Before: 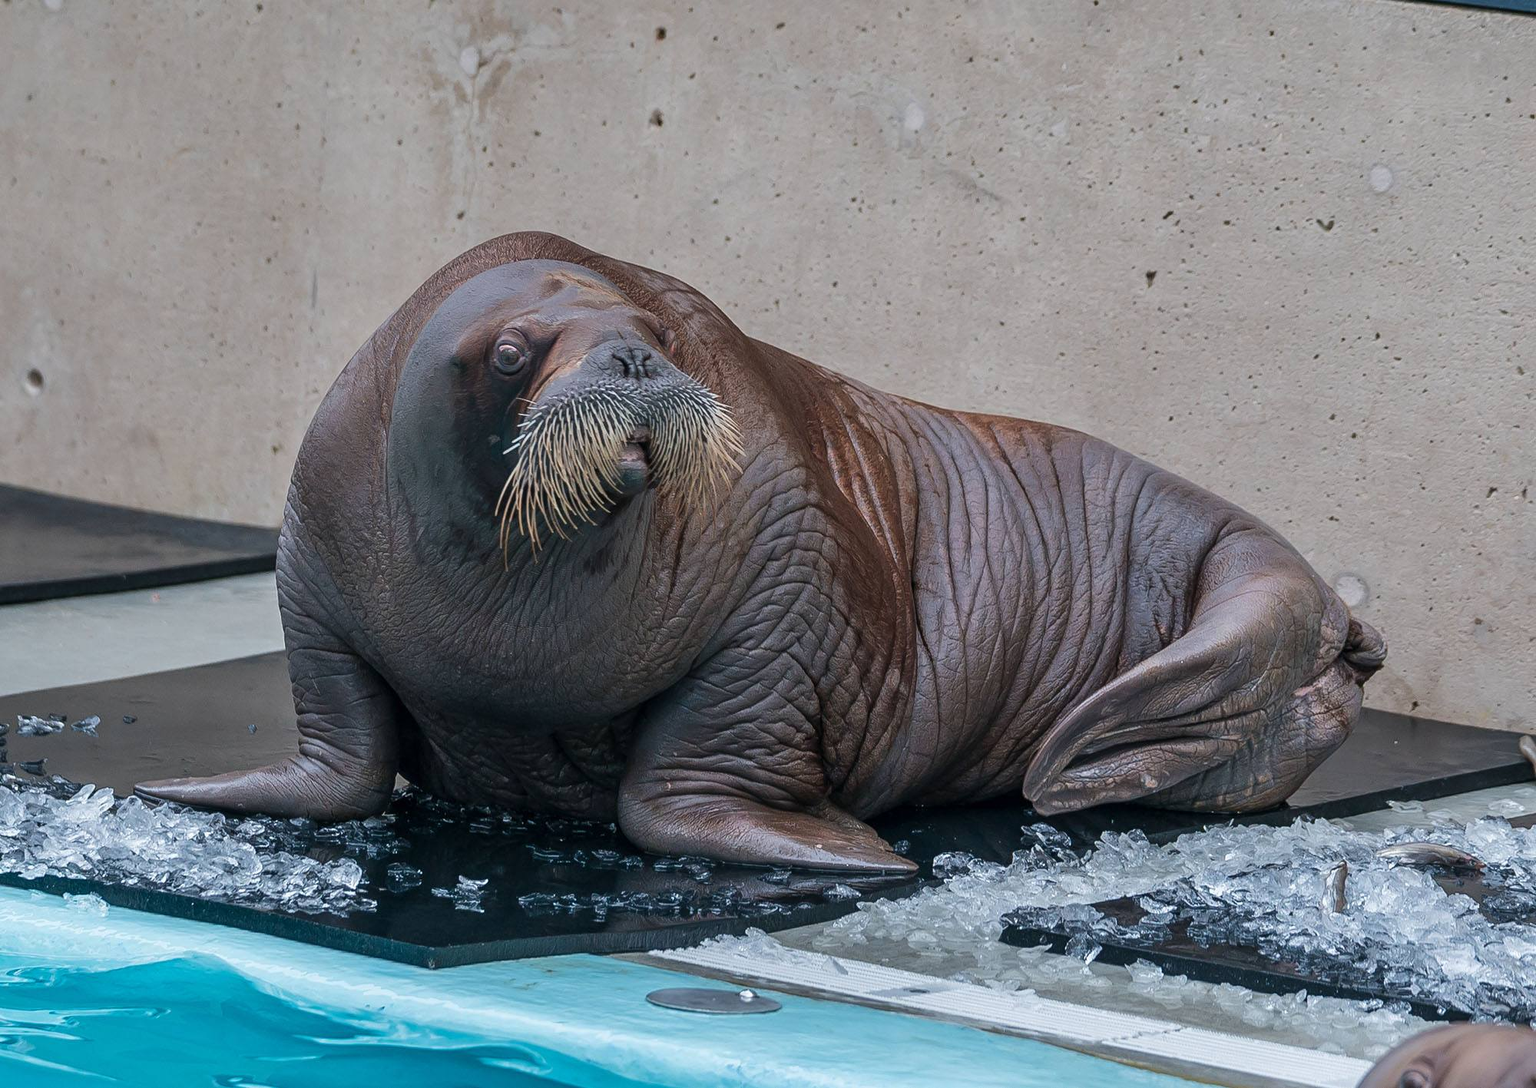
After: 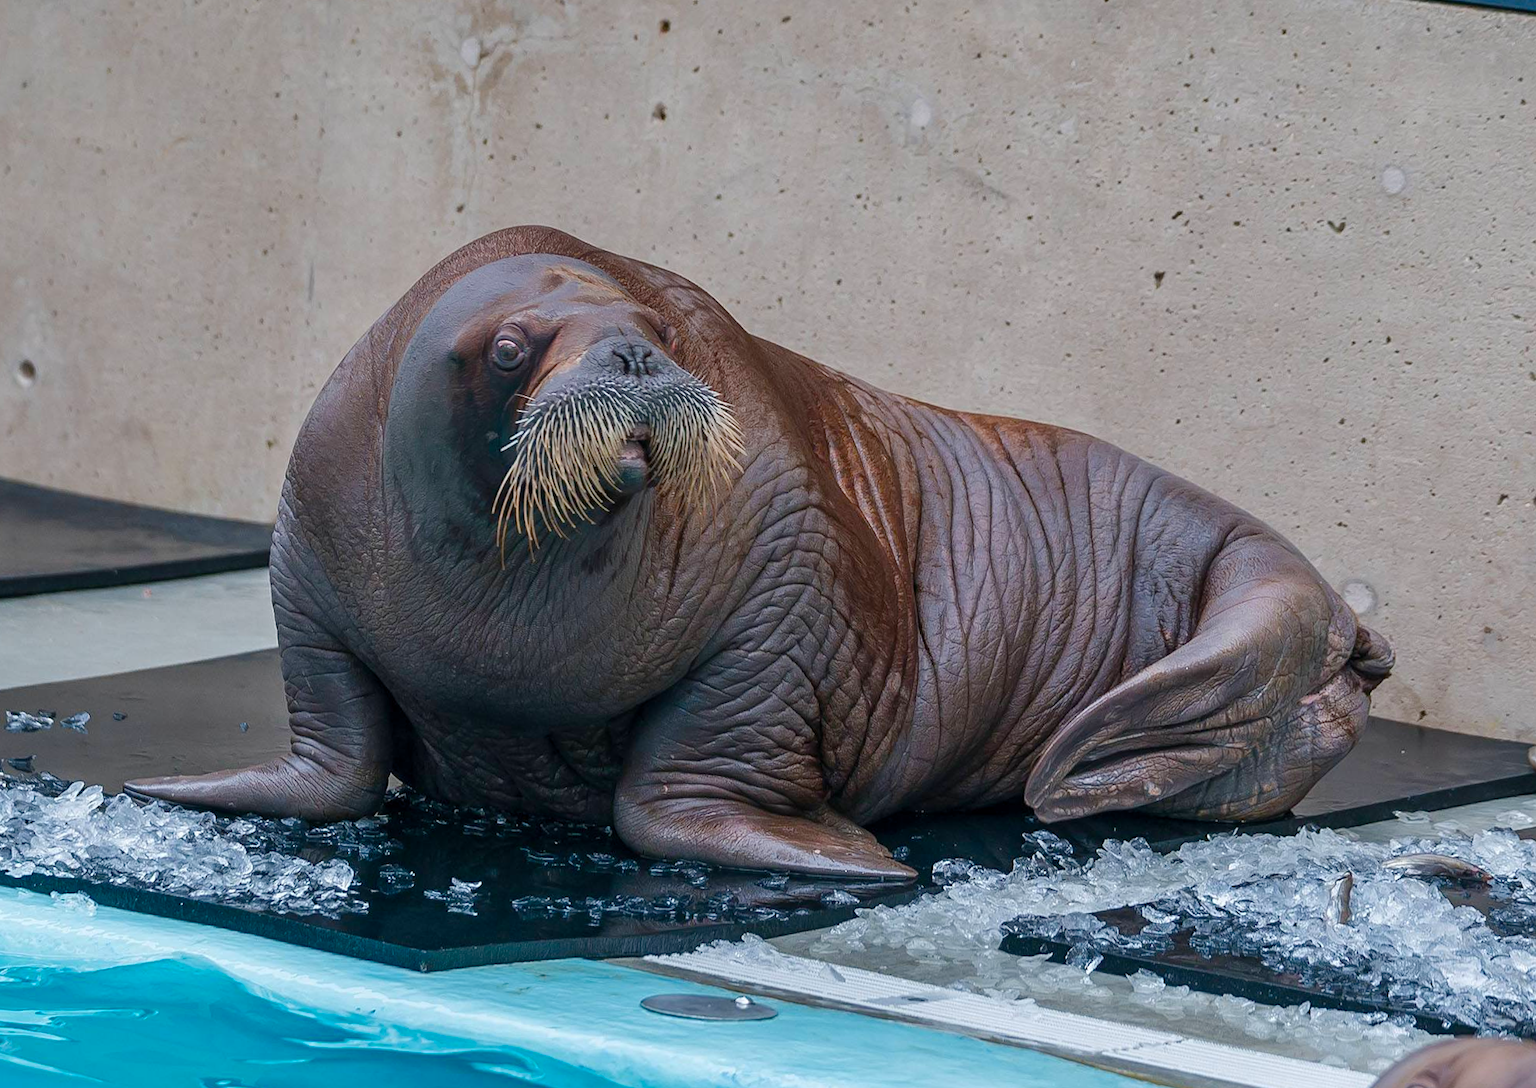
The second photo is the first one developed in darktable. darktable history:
crop and rotate: angle -0.553°
color balance rgb: perceptual saturation grading › global saturation 20%, perceptual saturation grading › highlights -24.918%, perceptual saturation grading › shadows 25.874%, global vibrance 20%
